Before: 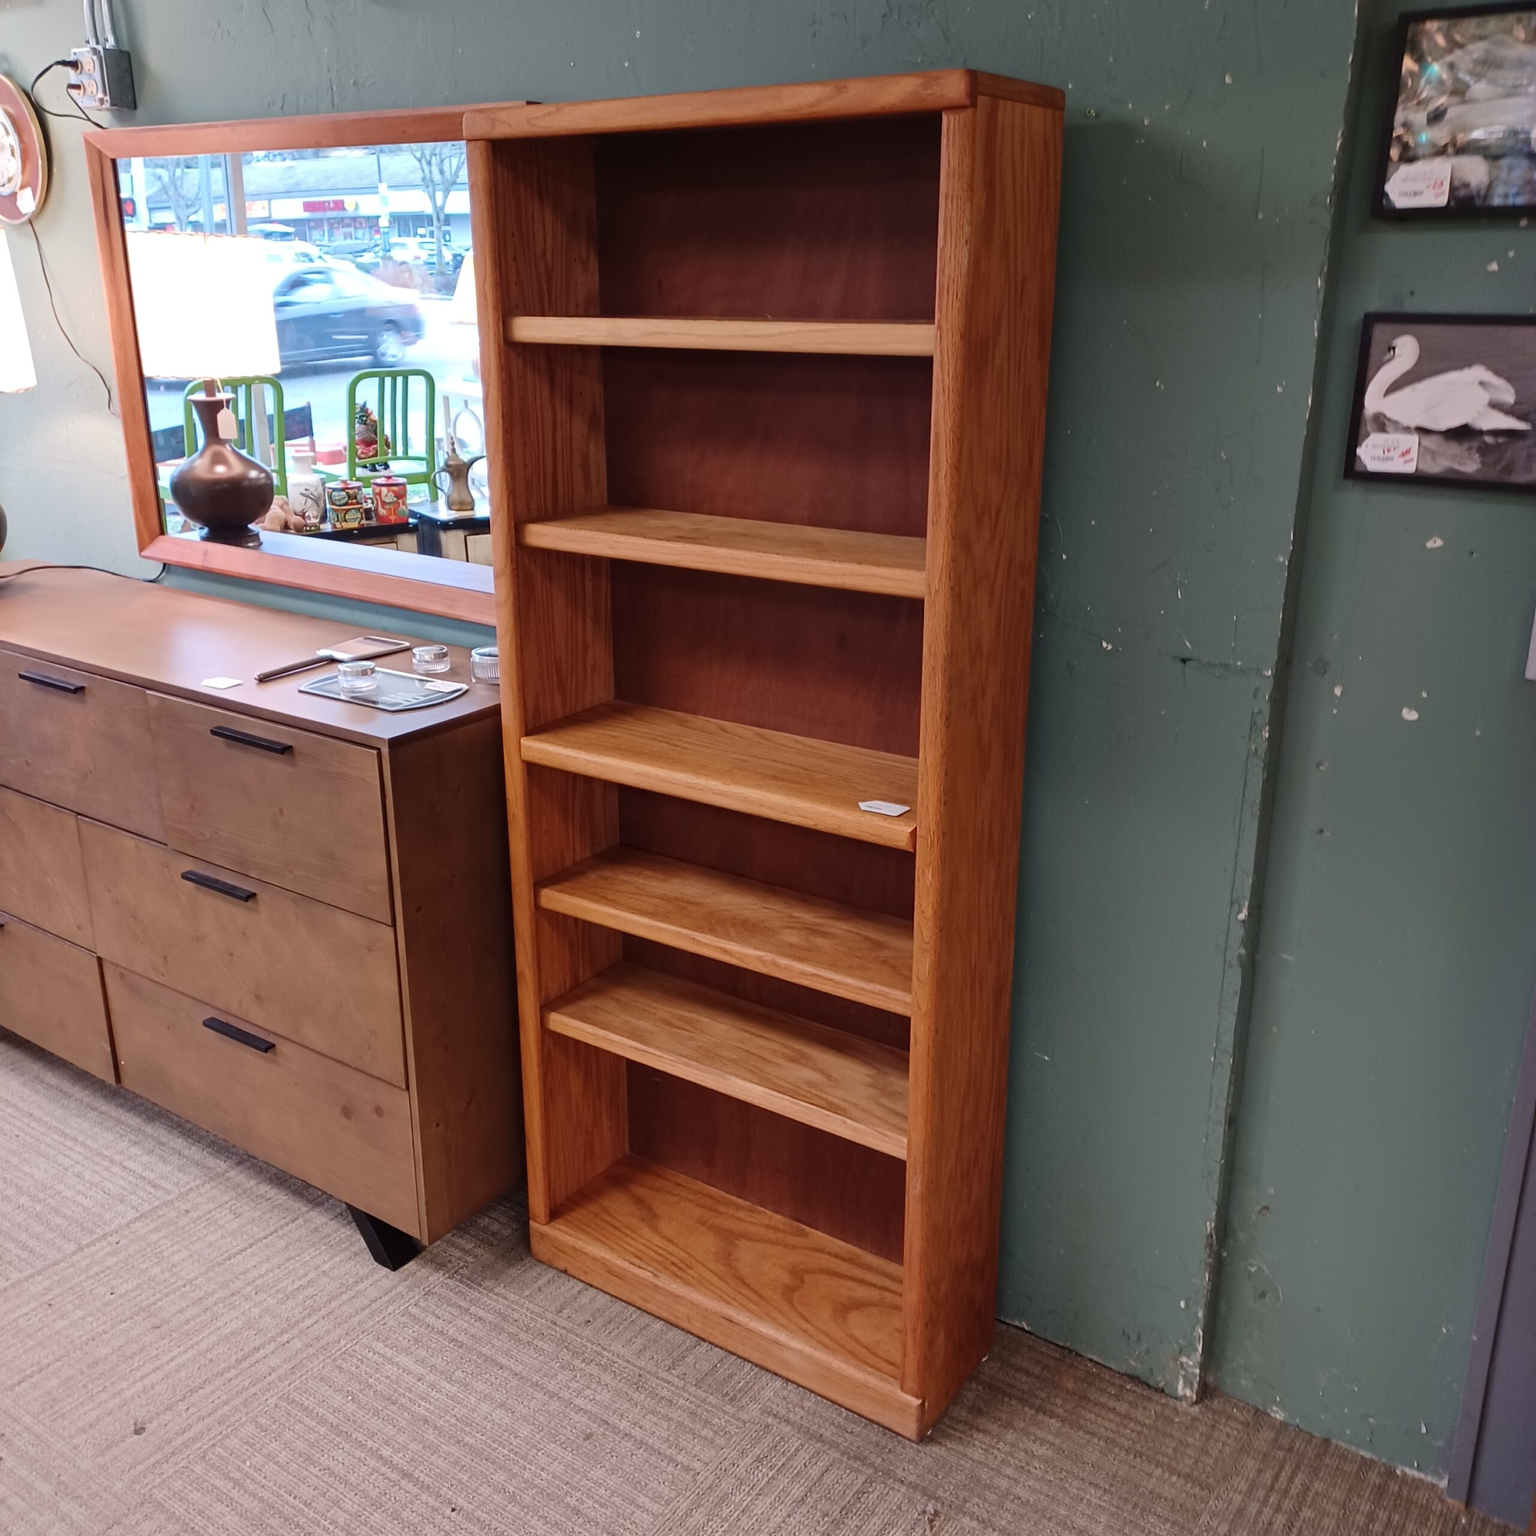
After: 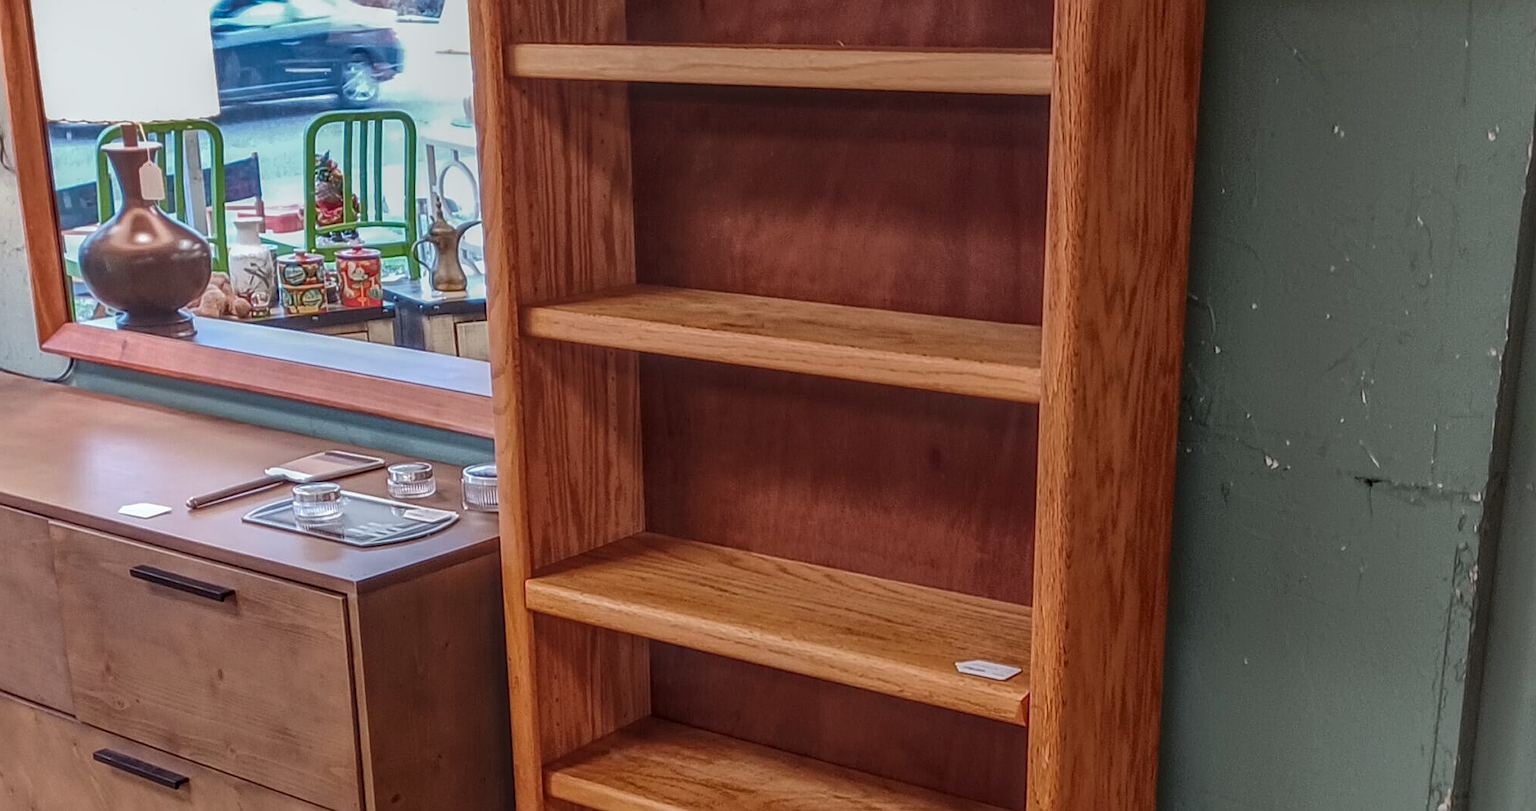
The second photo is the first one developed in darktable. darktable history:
shadows and highlights: shadows 24.5, highlights -78.15, soften with gaussian
local contrast: highlights 20%, shadows 30%, detail 200%, midtone range 0.2
crop: left 7.036%, top 18.398%, right 14.379%, bottom 40.043%
sharpen: on, module defaults
color correction: highlights a* -2.73, highlights b* -2.09, shadows a* 2.41, shadows b* 2.73
